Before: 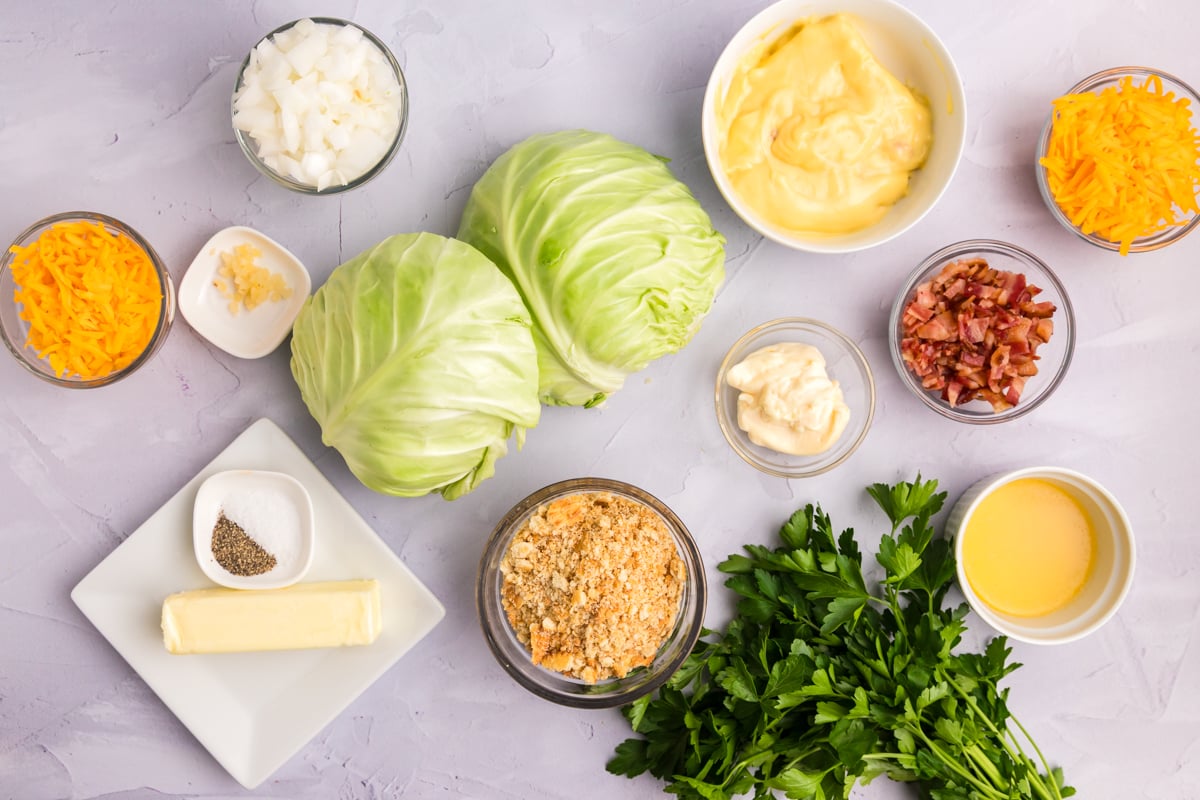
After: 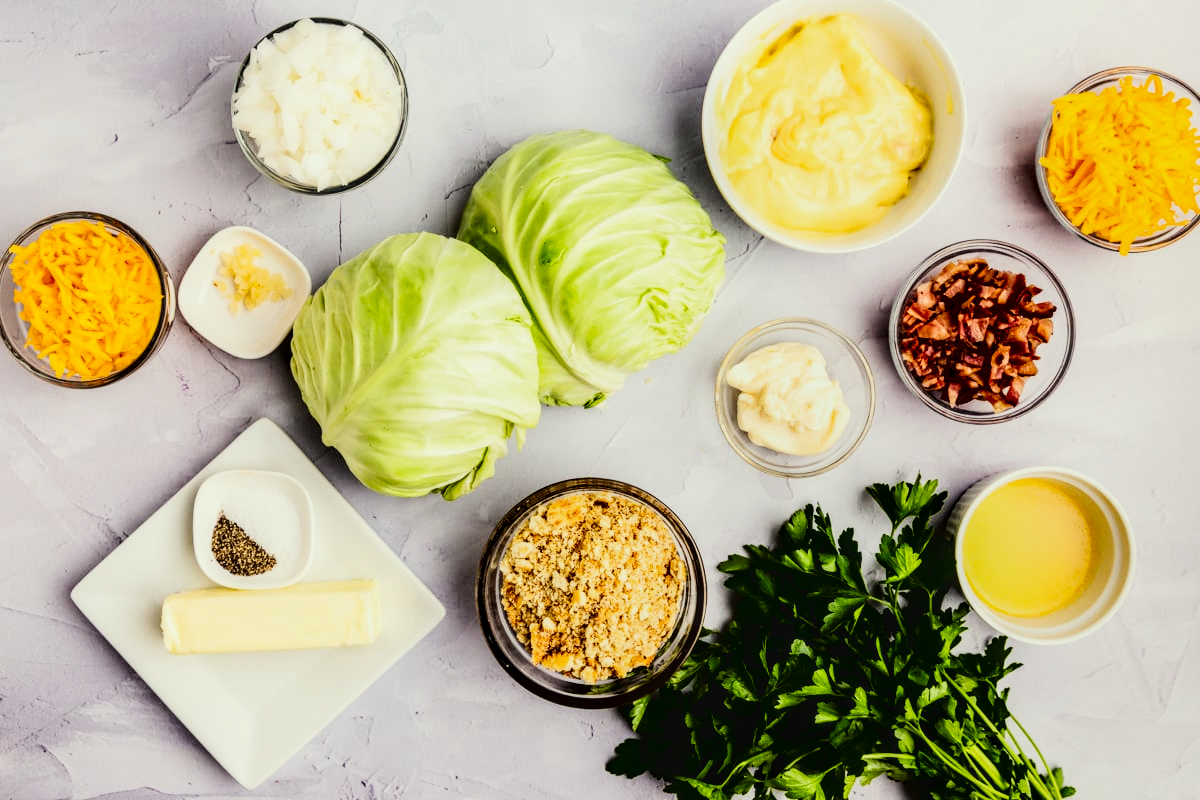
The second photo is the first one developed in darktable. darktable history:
color correction: highlights a* -4.28, highlights b* 6.53
local contrast: detail 140%
tone curve: curves: ch0 [(0, 0.019) (0.11, 0.036) (0.259, 0.214) (0.378, 0.365) (0.499, 0.529) (1, 1)], color space Lab, linked channels, preserve colors none
contrast brightness saturation: contrast 0.4, brightness 0.1, saturation 0.21
filmic rgb: middle gray luminance 29%, black relative exposure -10.3 EV, white relative exposure 5.5 EV, threshold 6 EV, target black luminance 0%, hardness 3.95, latitude 2.04%, contrast 1.132, highlights saturation mix 5%, shadows ↔ highlights balance 15.11%, preserve chrominance no, color science v3 (2019), use custom middle-gray values true, iterations of high-quality reconstruction 0, enable highlight reconstruction true
